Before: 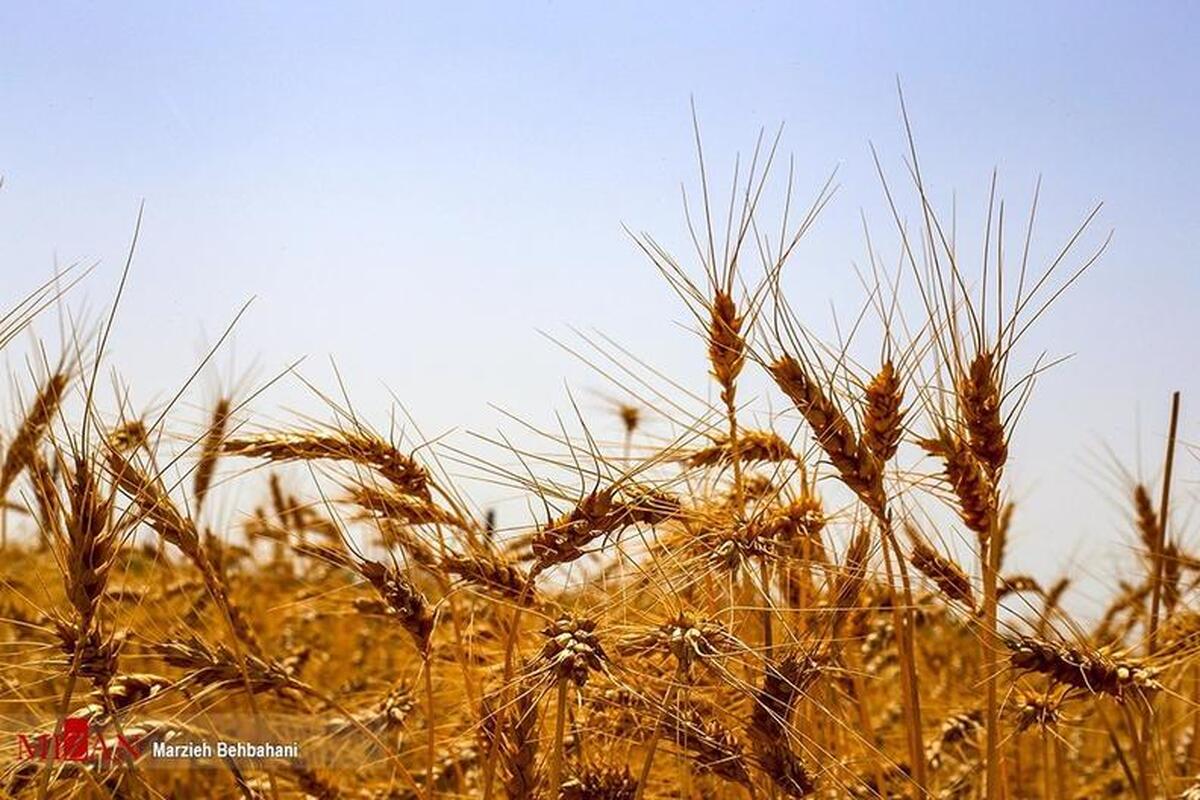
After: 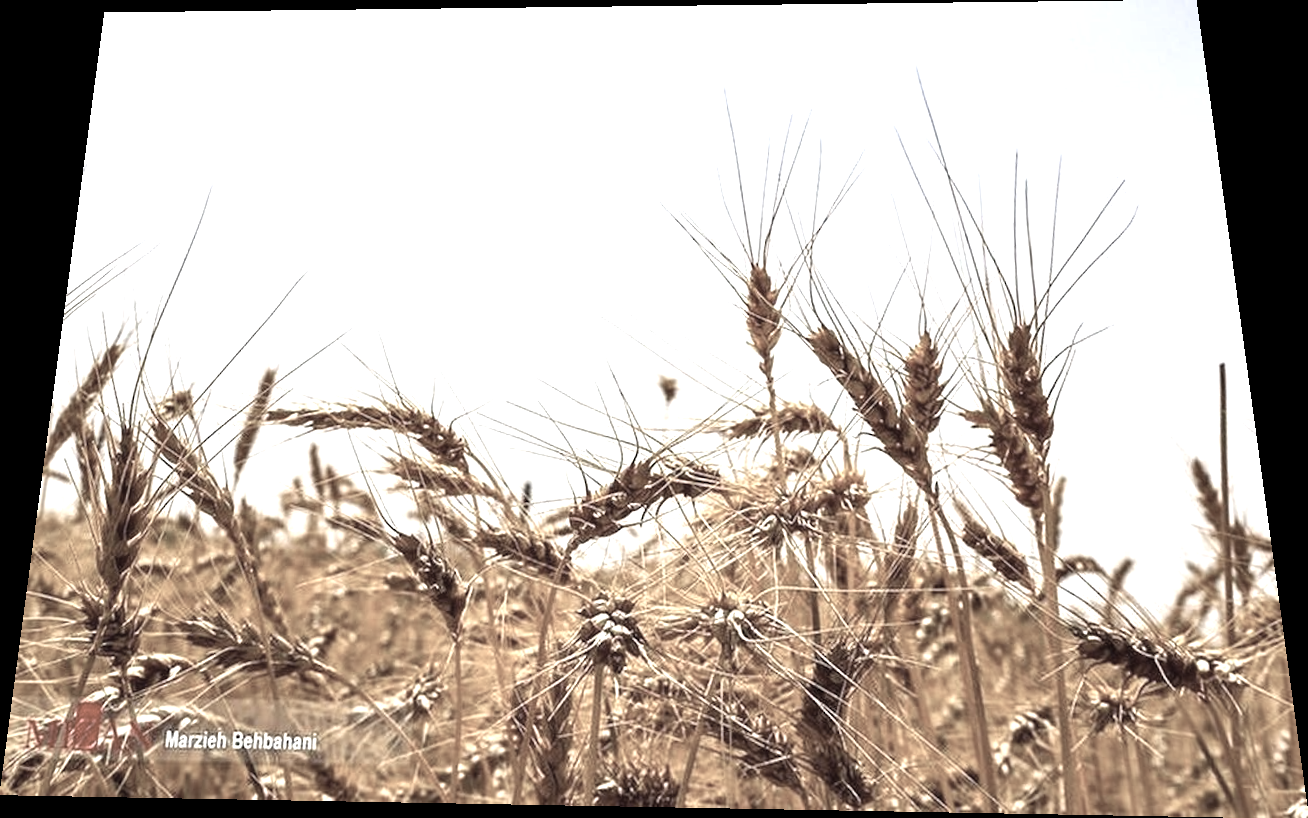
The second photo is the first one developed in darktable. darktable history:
rotate and perspective: rotation 0.128°, lens shift (vertical) -0.181, lens shift (horizontal) -0.044, shear 0.001, automatic cropping off
color zones: curves: ch1 [(0, 0.153) (0.143, 0.15) (0.286, 0.151) (0.429, 0.152) (0.571, 0.152) (0.714, 0.151) (0.857, 0.151) (1, 0.153)]
exposure: black level correction 0, exposure 1 EV, compensate exposure bias true, compensate highlight preservation false
levels: mode automatic, black 0.023%, white 99.97%, levels [0.062, 0.494, 0.925]
